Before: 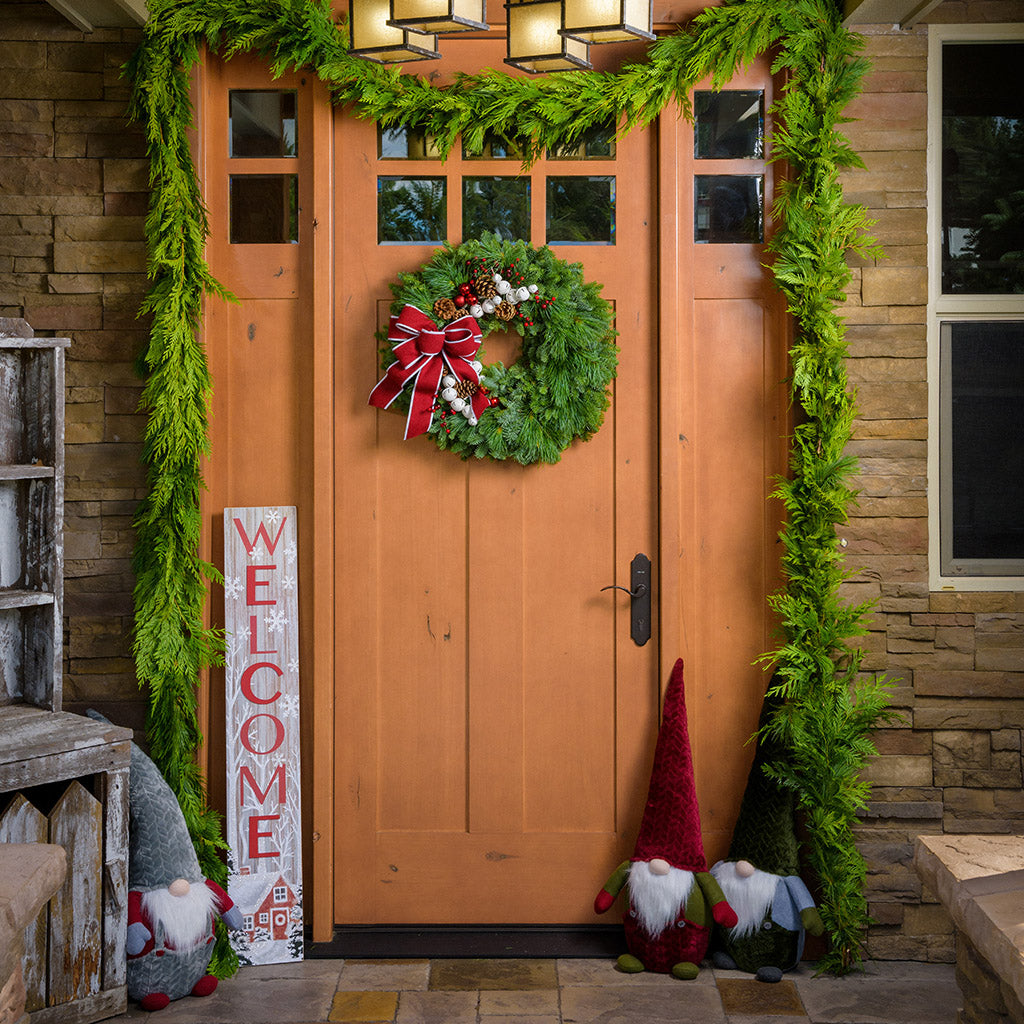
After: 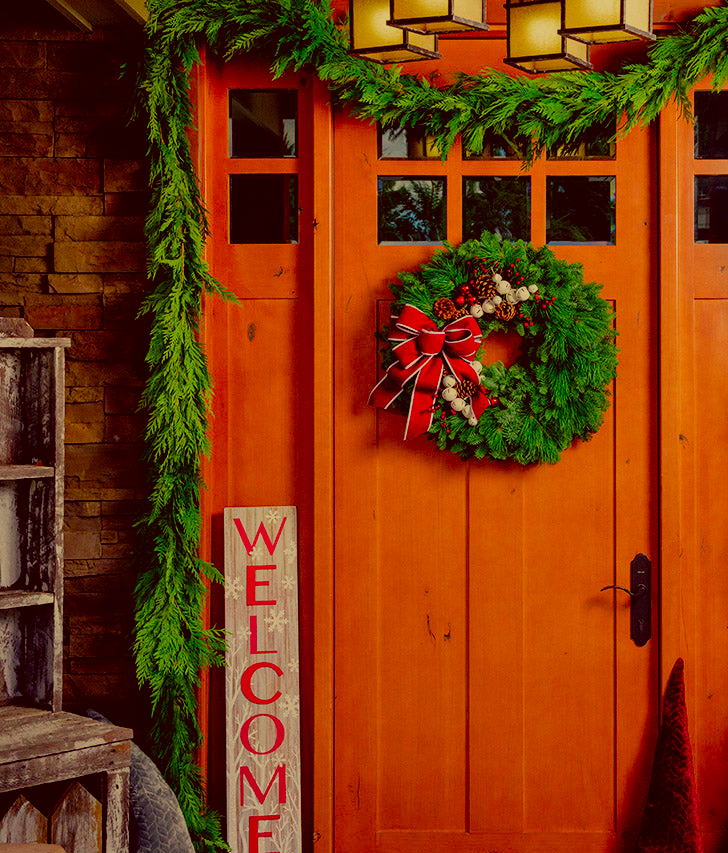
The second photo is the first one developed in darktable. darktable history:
filmic rgb: middle gray luminance 29%, black relative exposure -10.3 EV, white relative exposure 5.5 EV, threshold 6 EV, target black luminance 0%, hardness 3.95, latitude 2.04%, contrast 1.132, highlights saturation mix 5%, shadows ↔ highlights balance 15.11%, add noise in highlights 0, preserve chrominance no, color science v3 (2019), use custom middle-gray values true, iterations of high-quality reconstruction 0, contrast in highlights soft, enable highlight reconstruction true
shadows and highlights: shadows 32, highlights -32, soften with gaussian
color contrast: green-magenta contrast 1.73, blue-yellow contrast 1.15
crop: right 28.885%, bottom 16.626%
color correction: highlights a* -0.482, highlights b* 40, shadows a* 9.8, shadows b* -0.161
